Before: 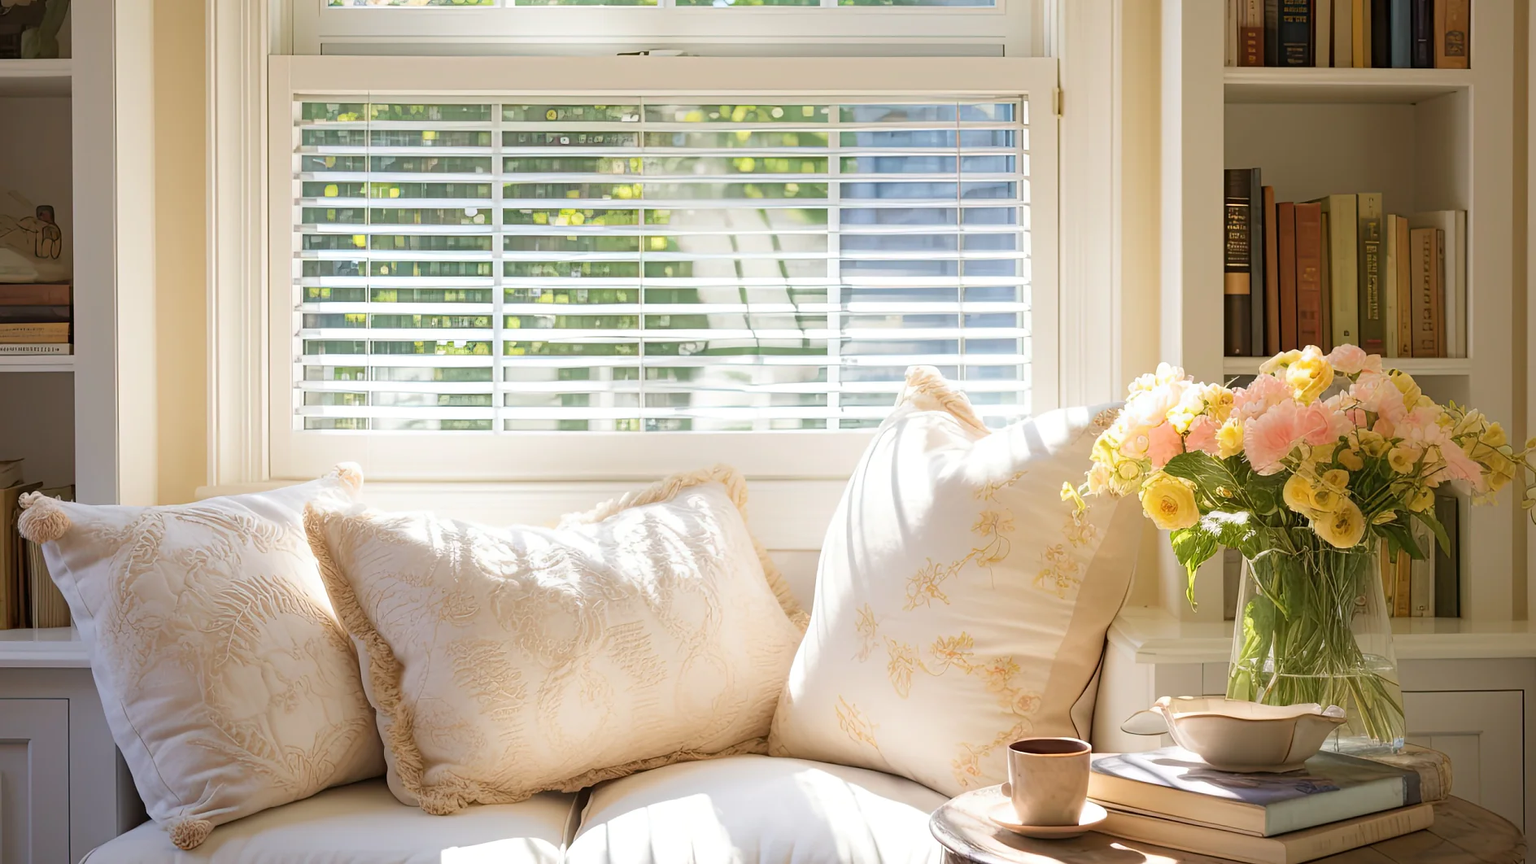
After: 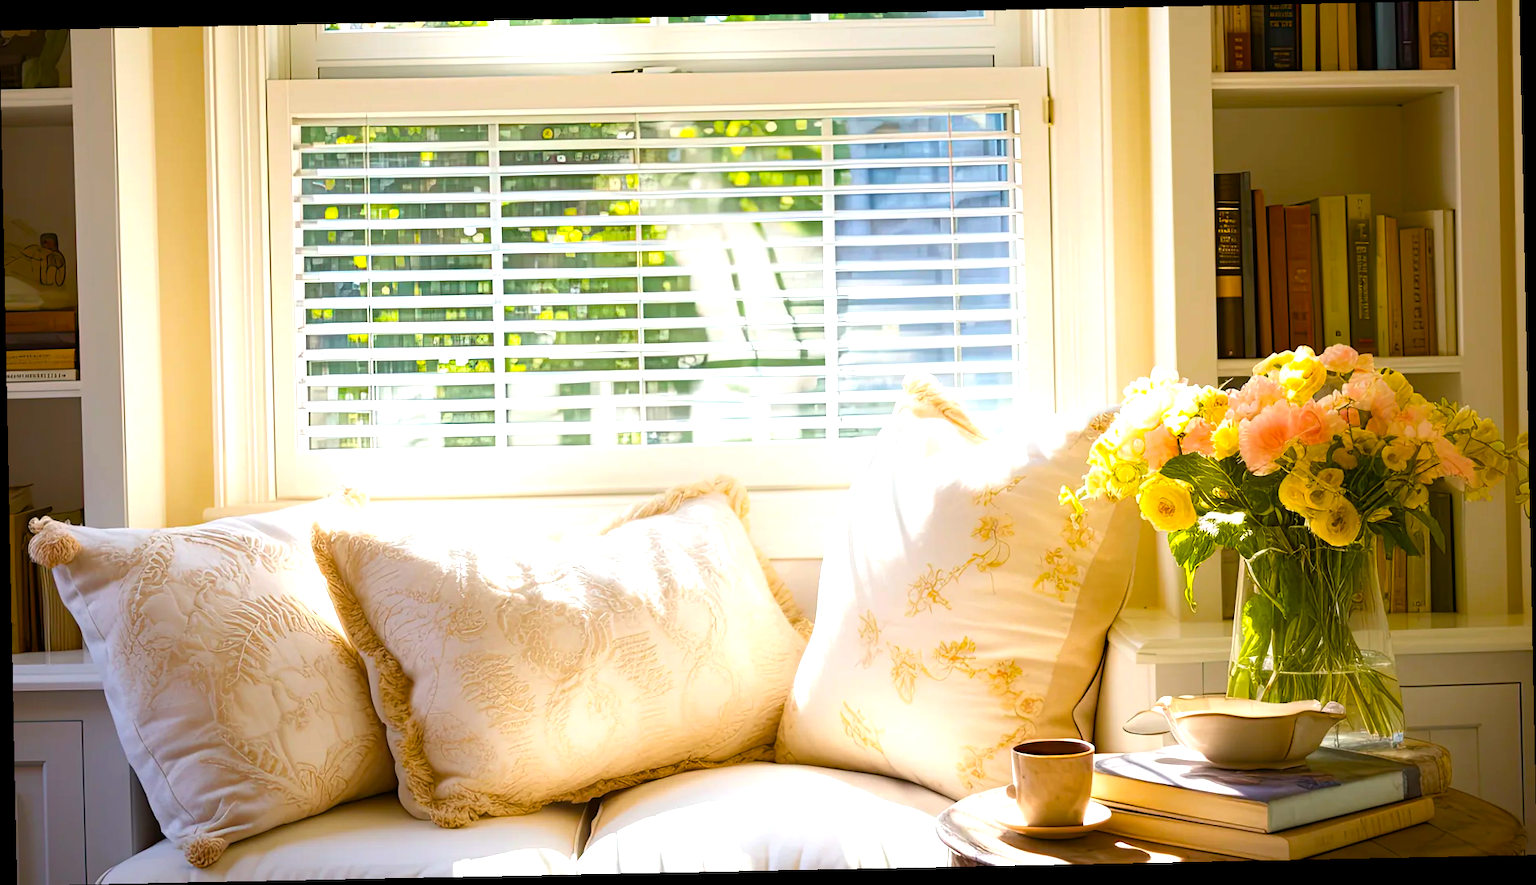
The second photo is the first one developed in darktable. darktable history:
rotate and perspective: rotation -1.17°, automatic cropping off
color balance rgb: linear chroma grading › global chroma 9%, perceptual saturation grading › global saturation 36%, perceptual saturation grading › shadows 35%, perceptual brilliance grading › global brilliance 15%, perceptual brilliance grading › shadows -35%, global vibrance 15%
